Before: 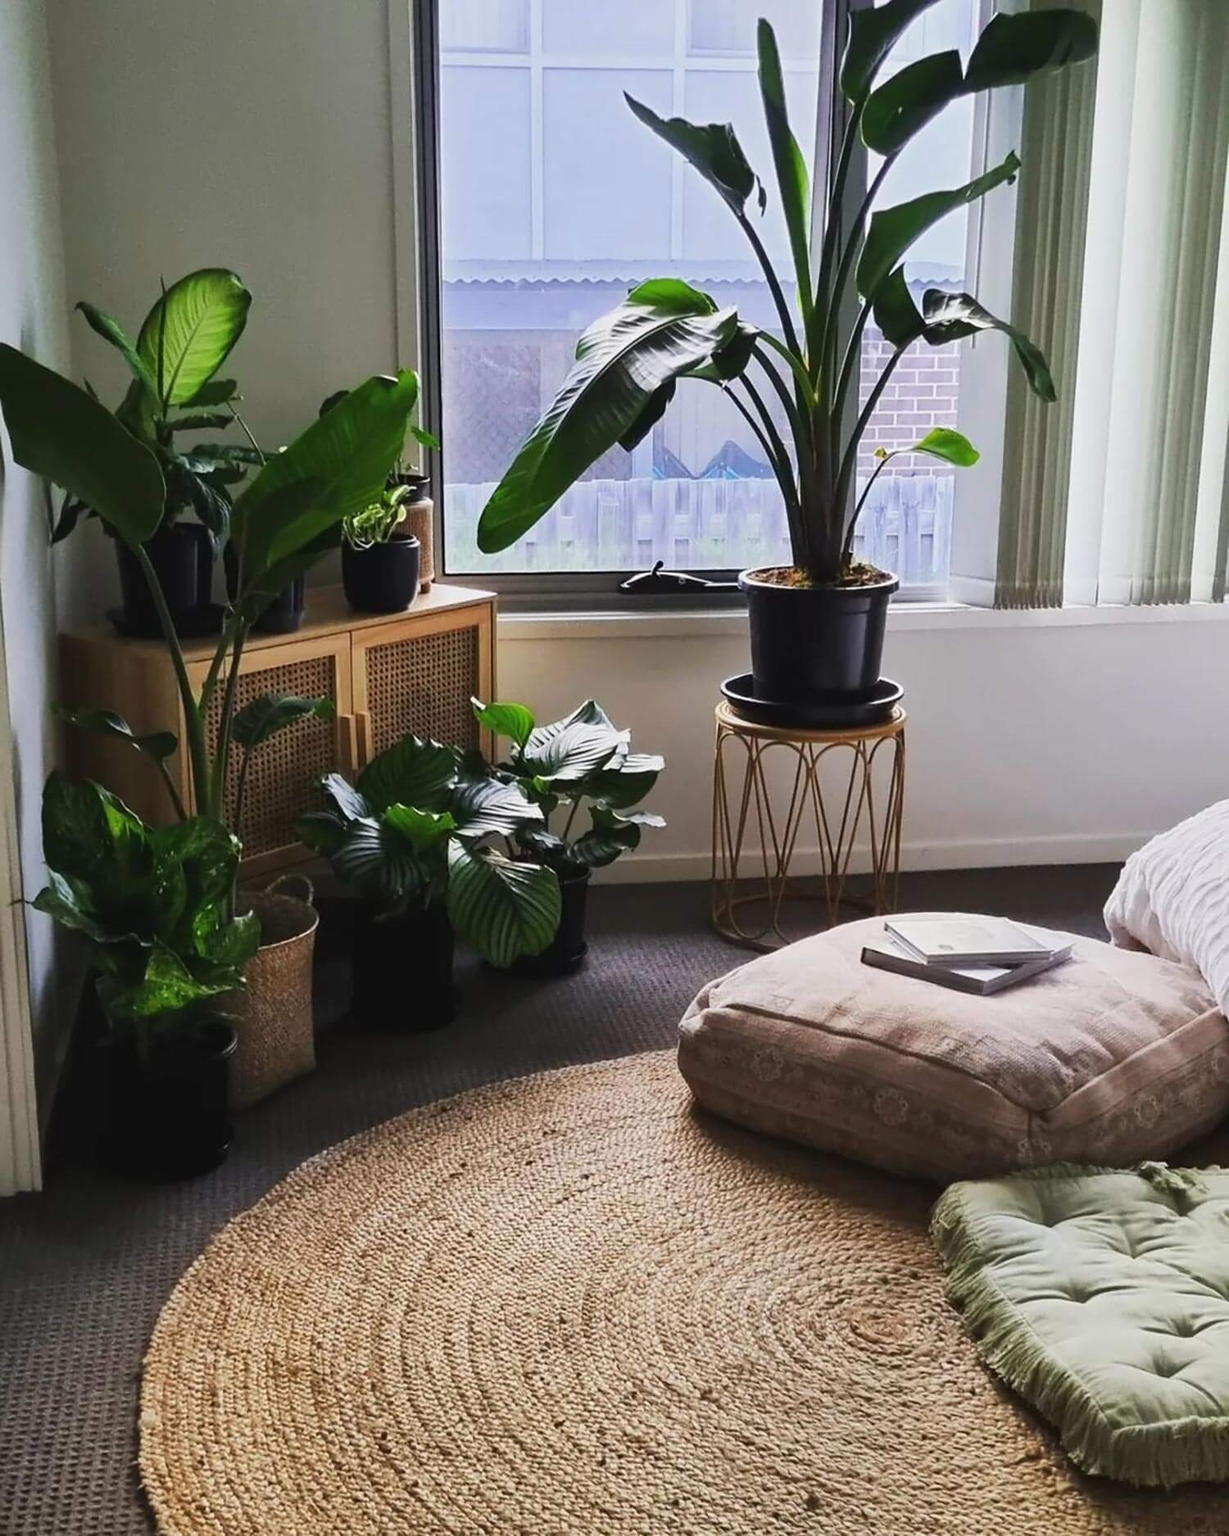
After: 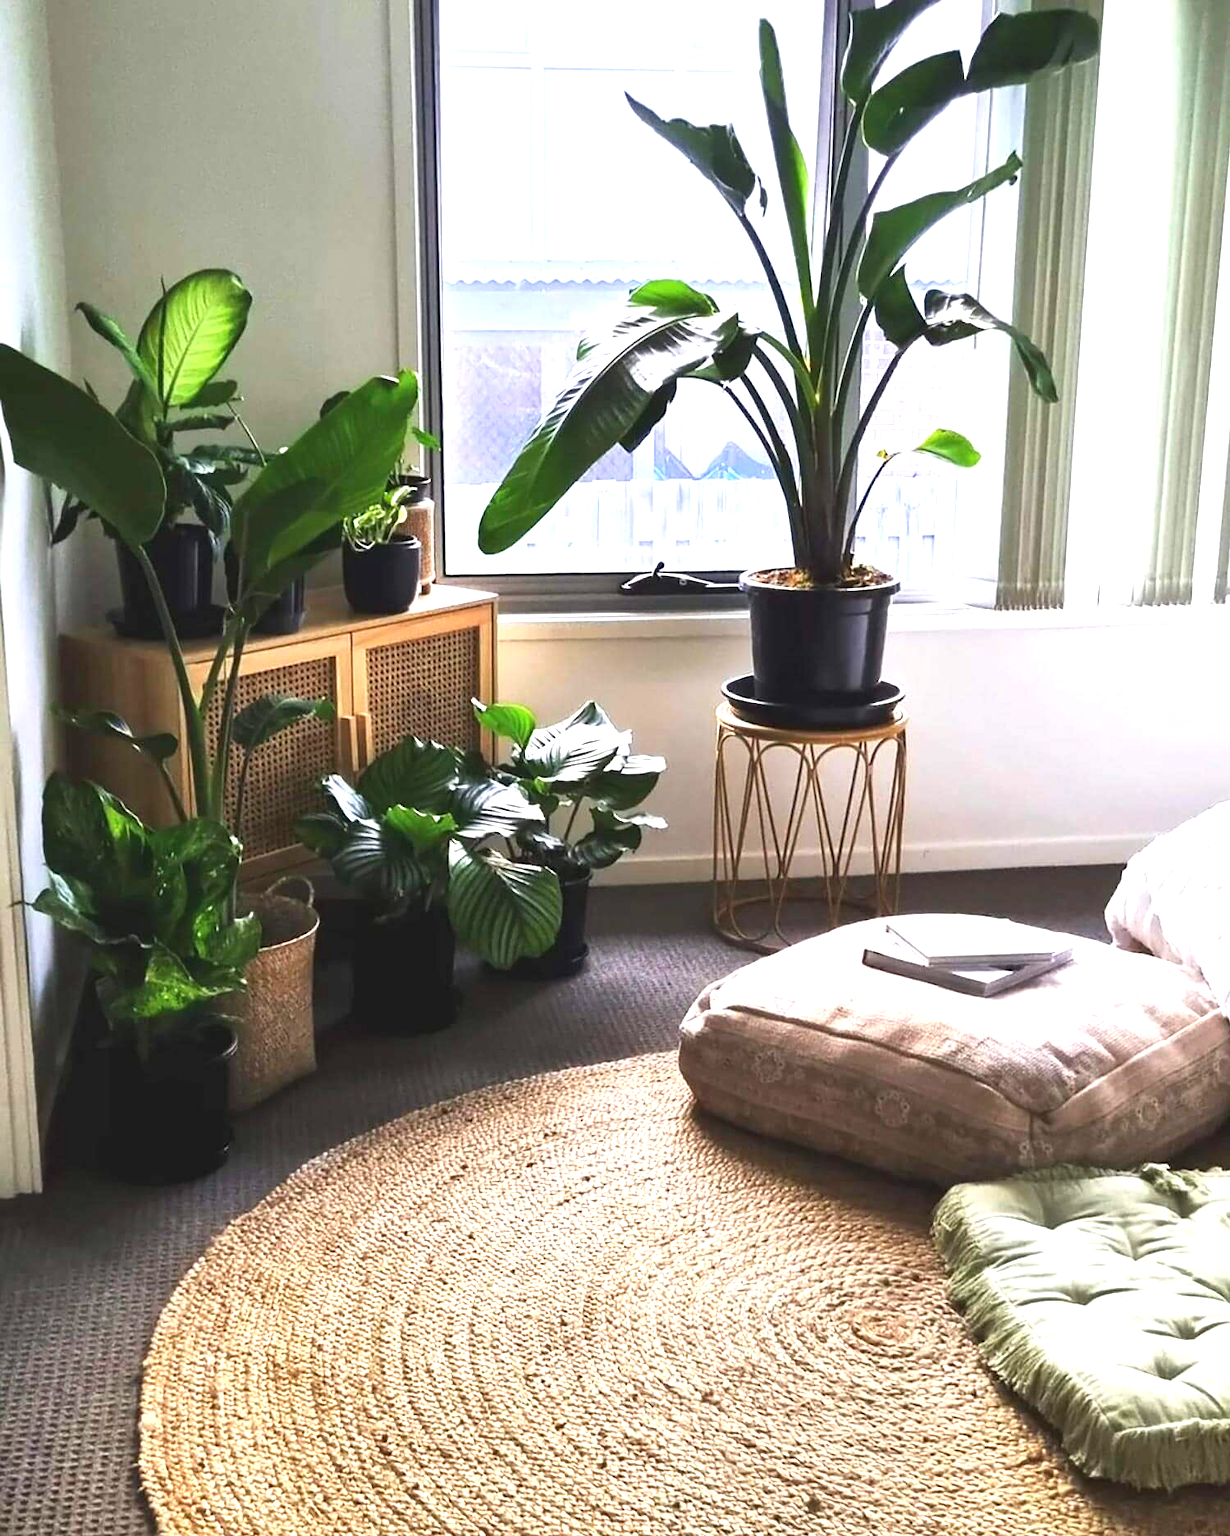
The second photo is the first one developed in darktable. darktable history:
exposure: black level correction 0, exposure 1.2 EV, compensate highlight preservation false
crop: top 0.05%, bottom 0.098%
